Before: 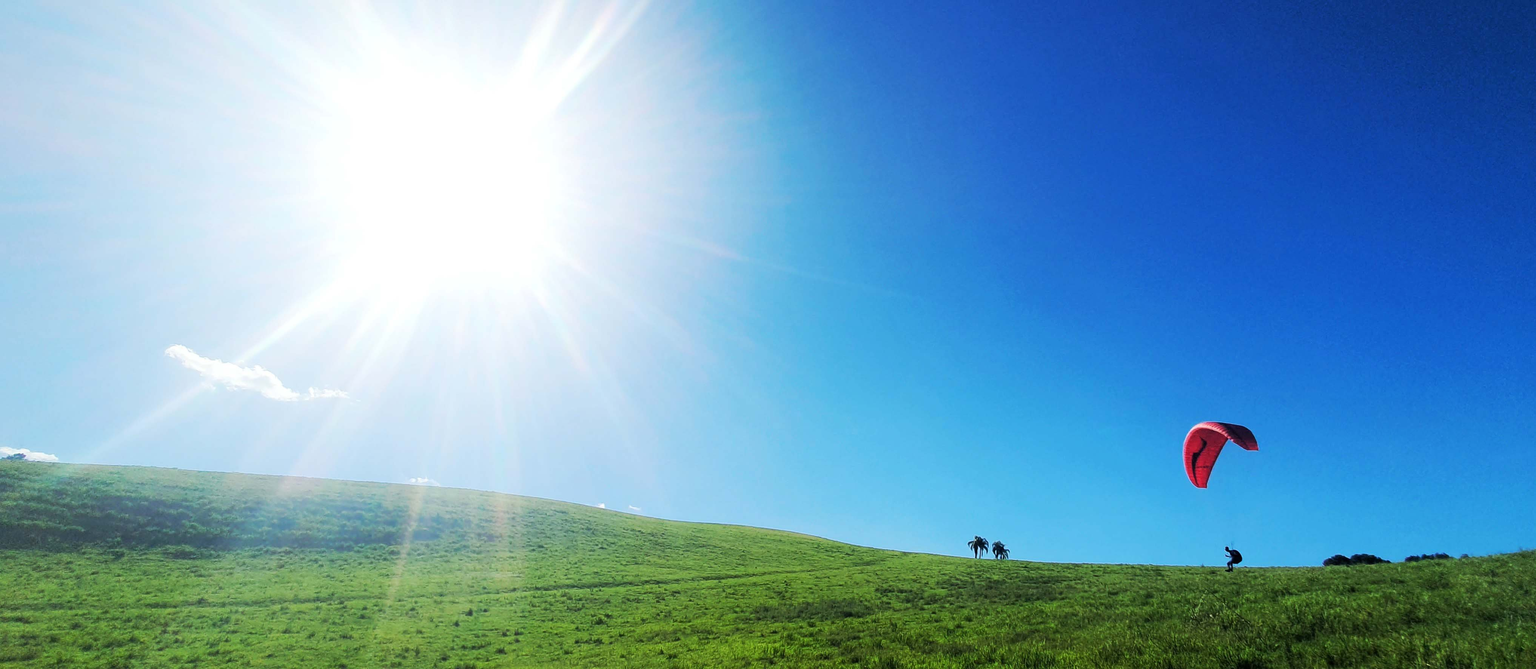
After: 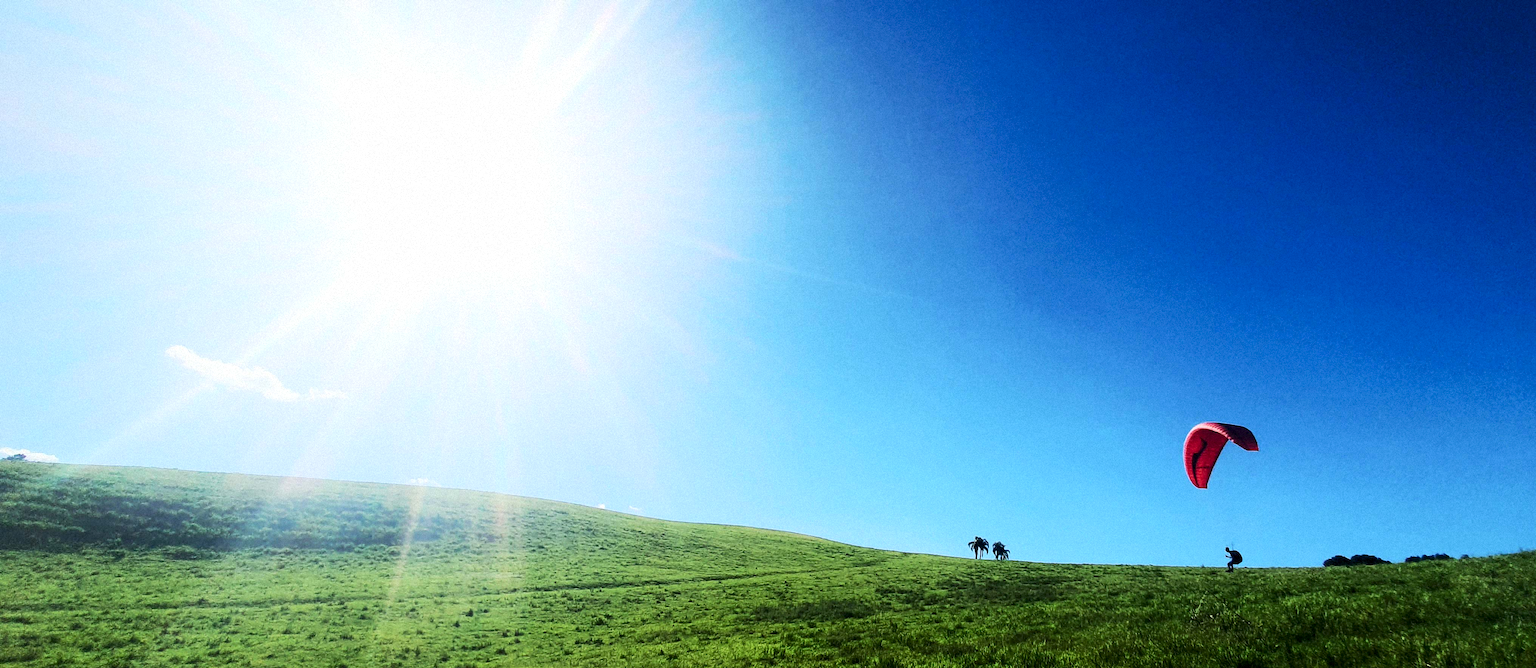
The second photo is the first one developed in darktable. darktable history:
grain: mid-tones bias 0%
crop: bottom 0.071%
contrast brightness saturation: contrast 0.28
